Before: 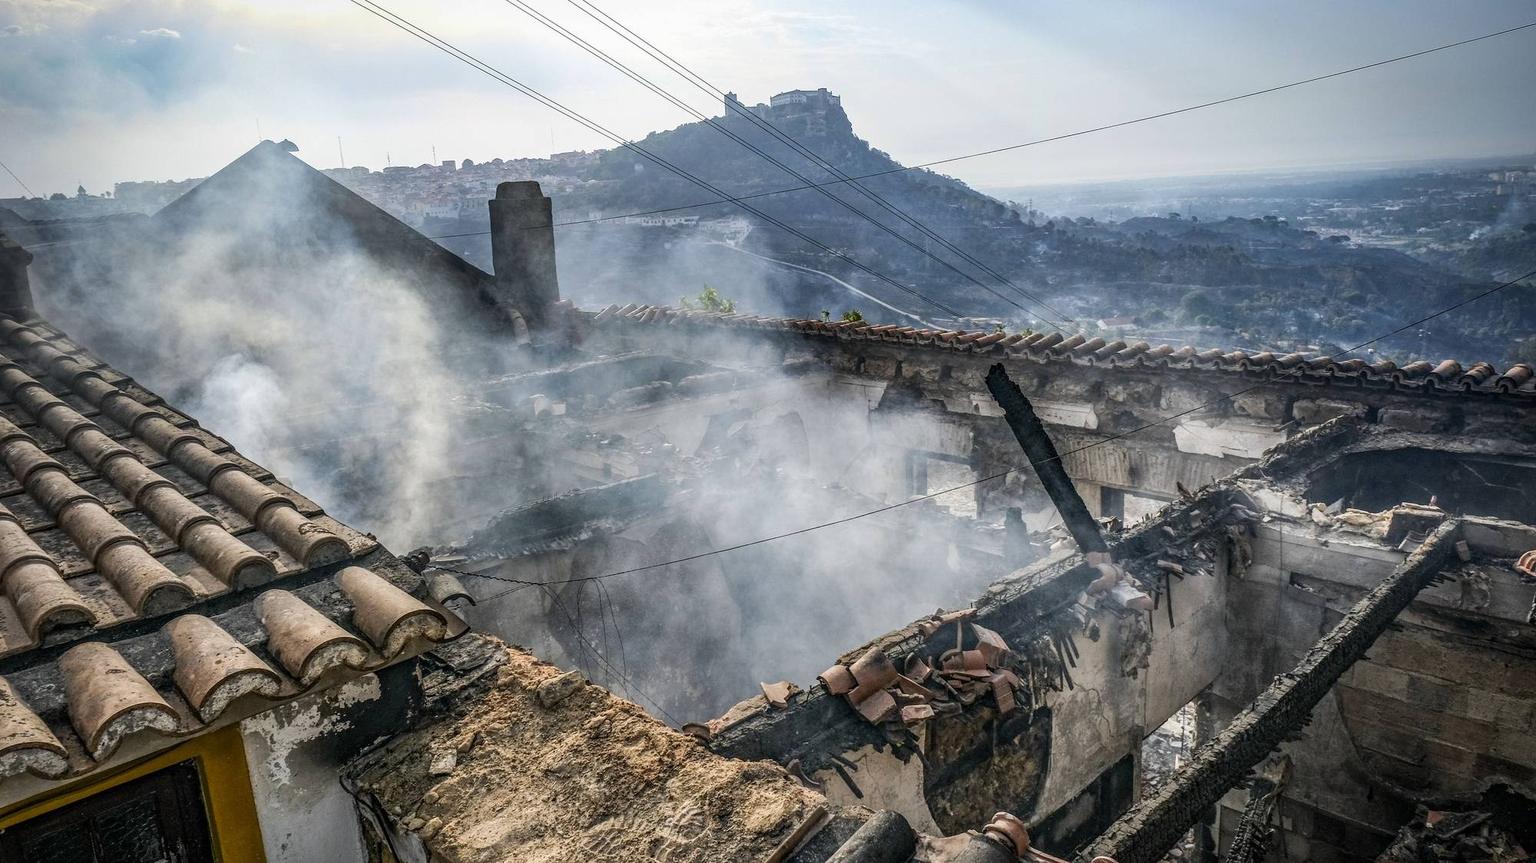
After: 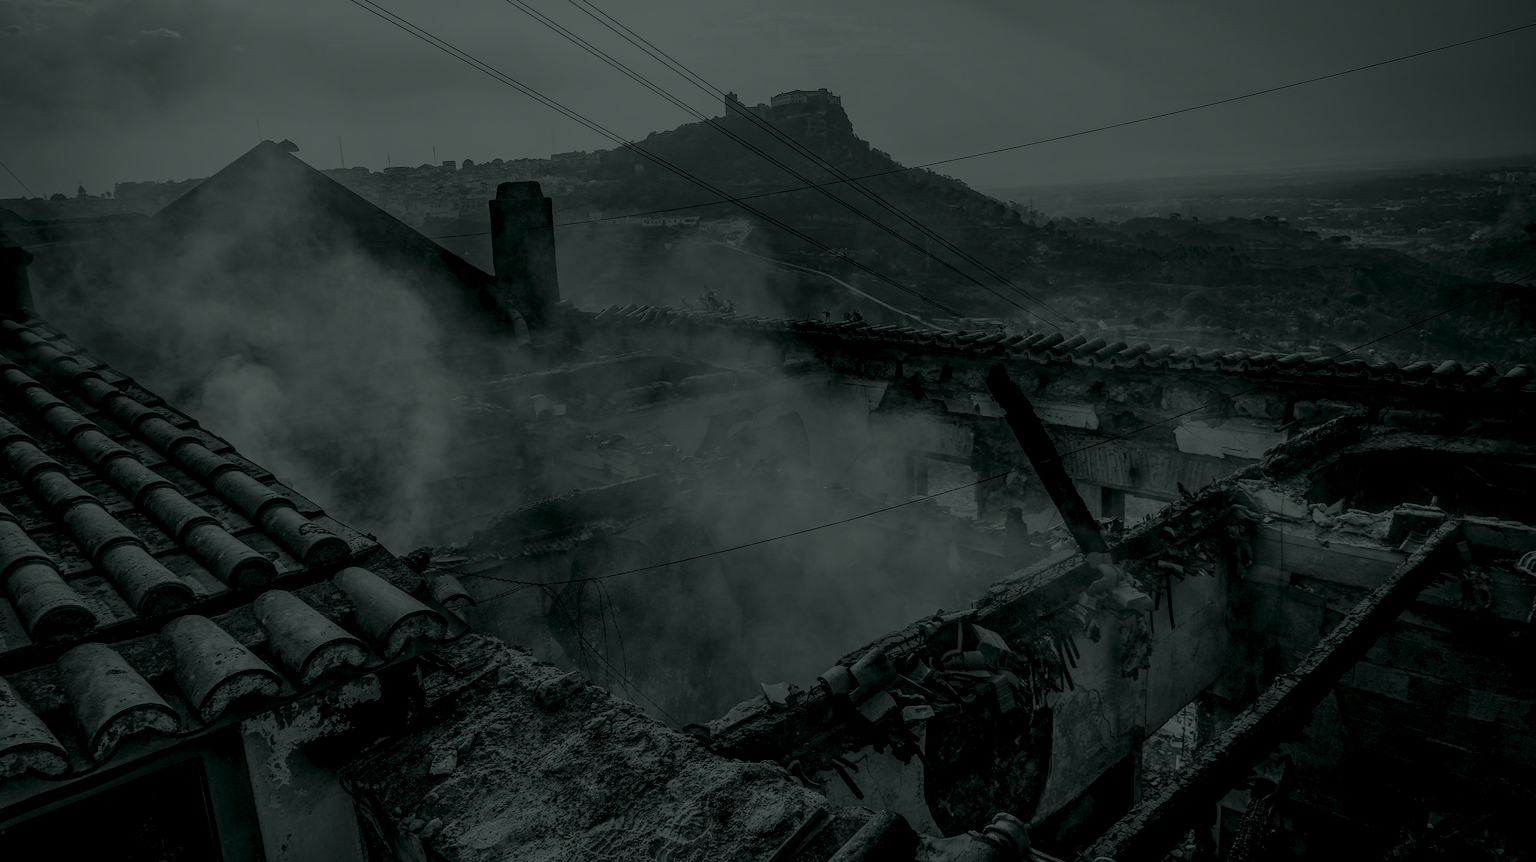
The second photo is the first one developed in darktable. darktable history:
colorize: hue 90°, saturation 19%, lightness 1.59%, version 1
